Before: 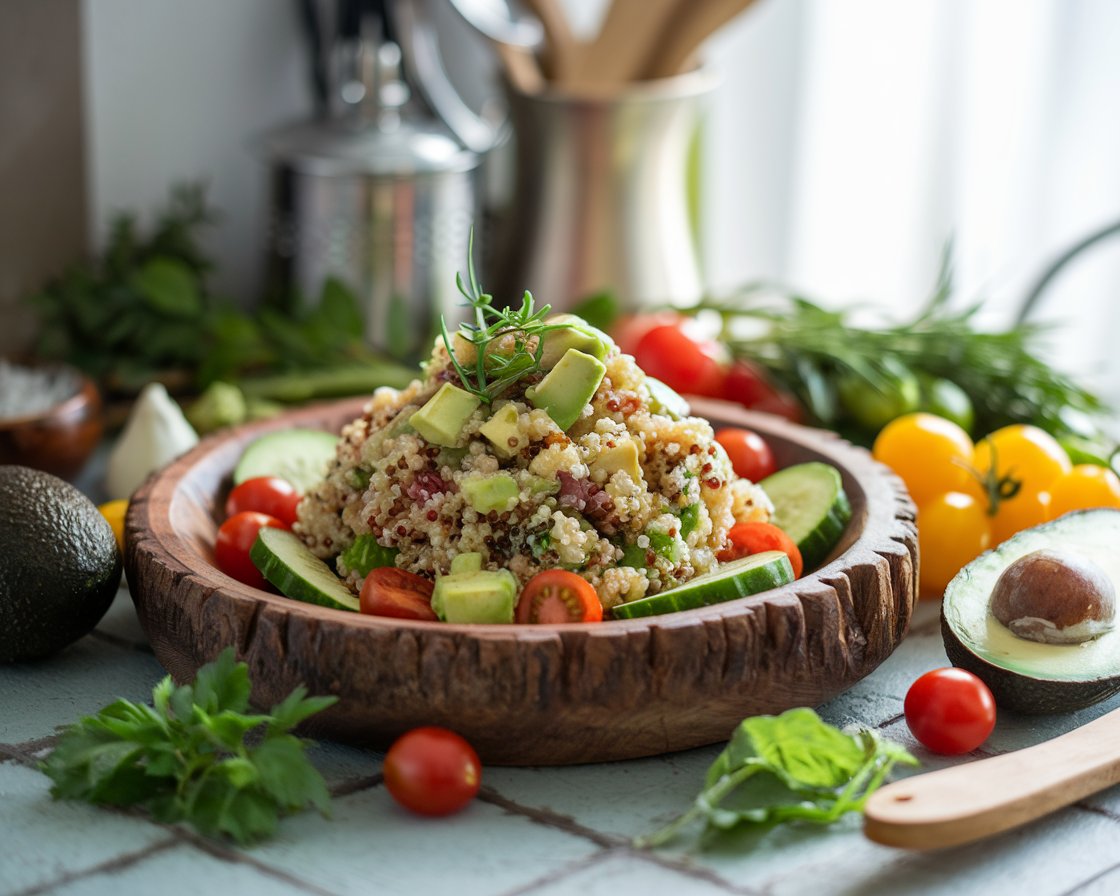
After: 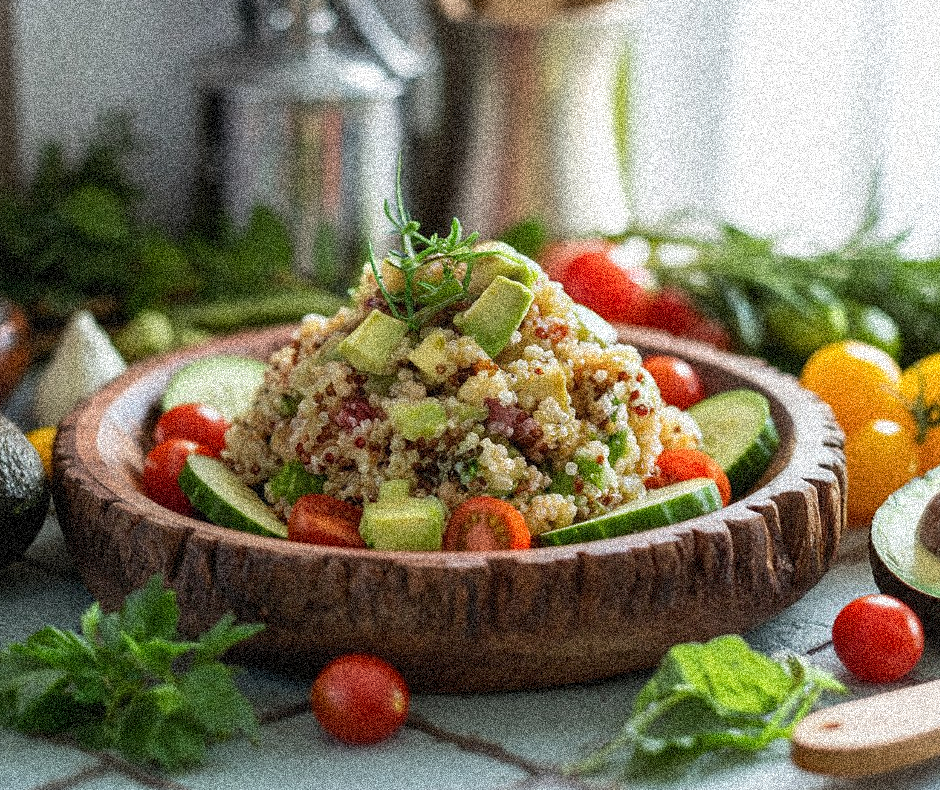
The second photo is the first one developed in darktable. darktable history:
crop: left 6.446%, top 8.188%, right 9.538%, bottom 3.548%
grain: coarseness 3.75 ISO, strength 100%, mid-tones bias 0%
